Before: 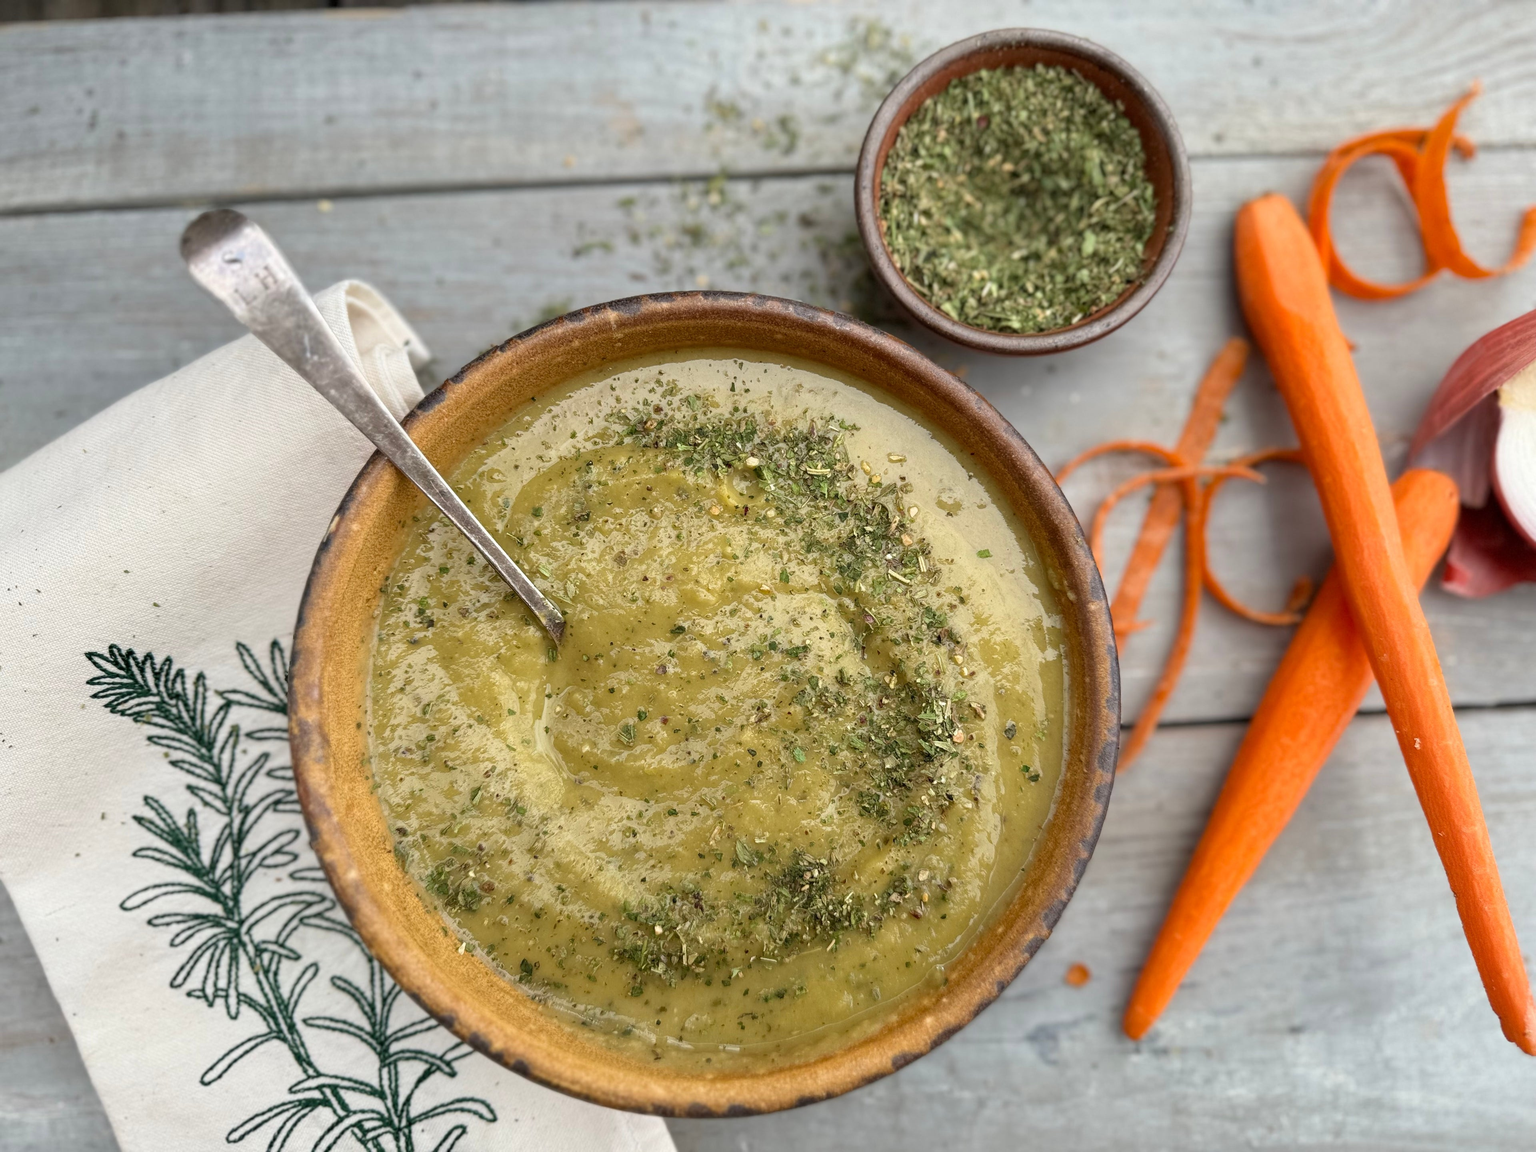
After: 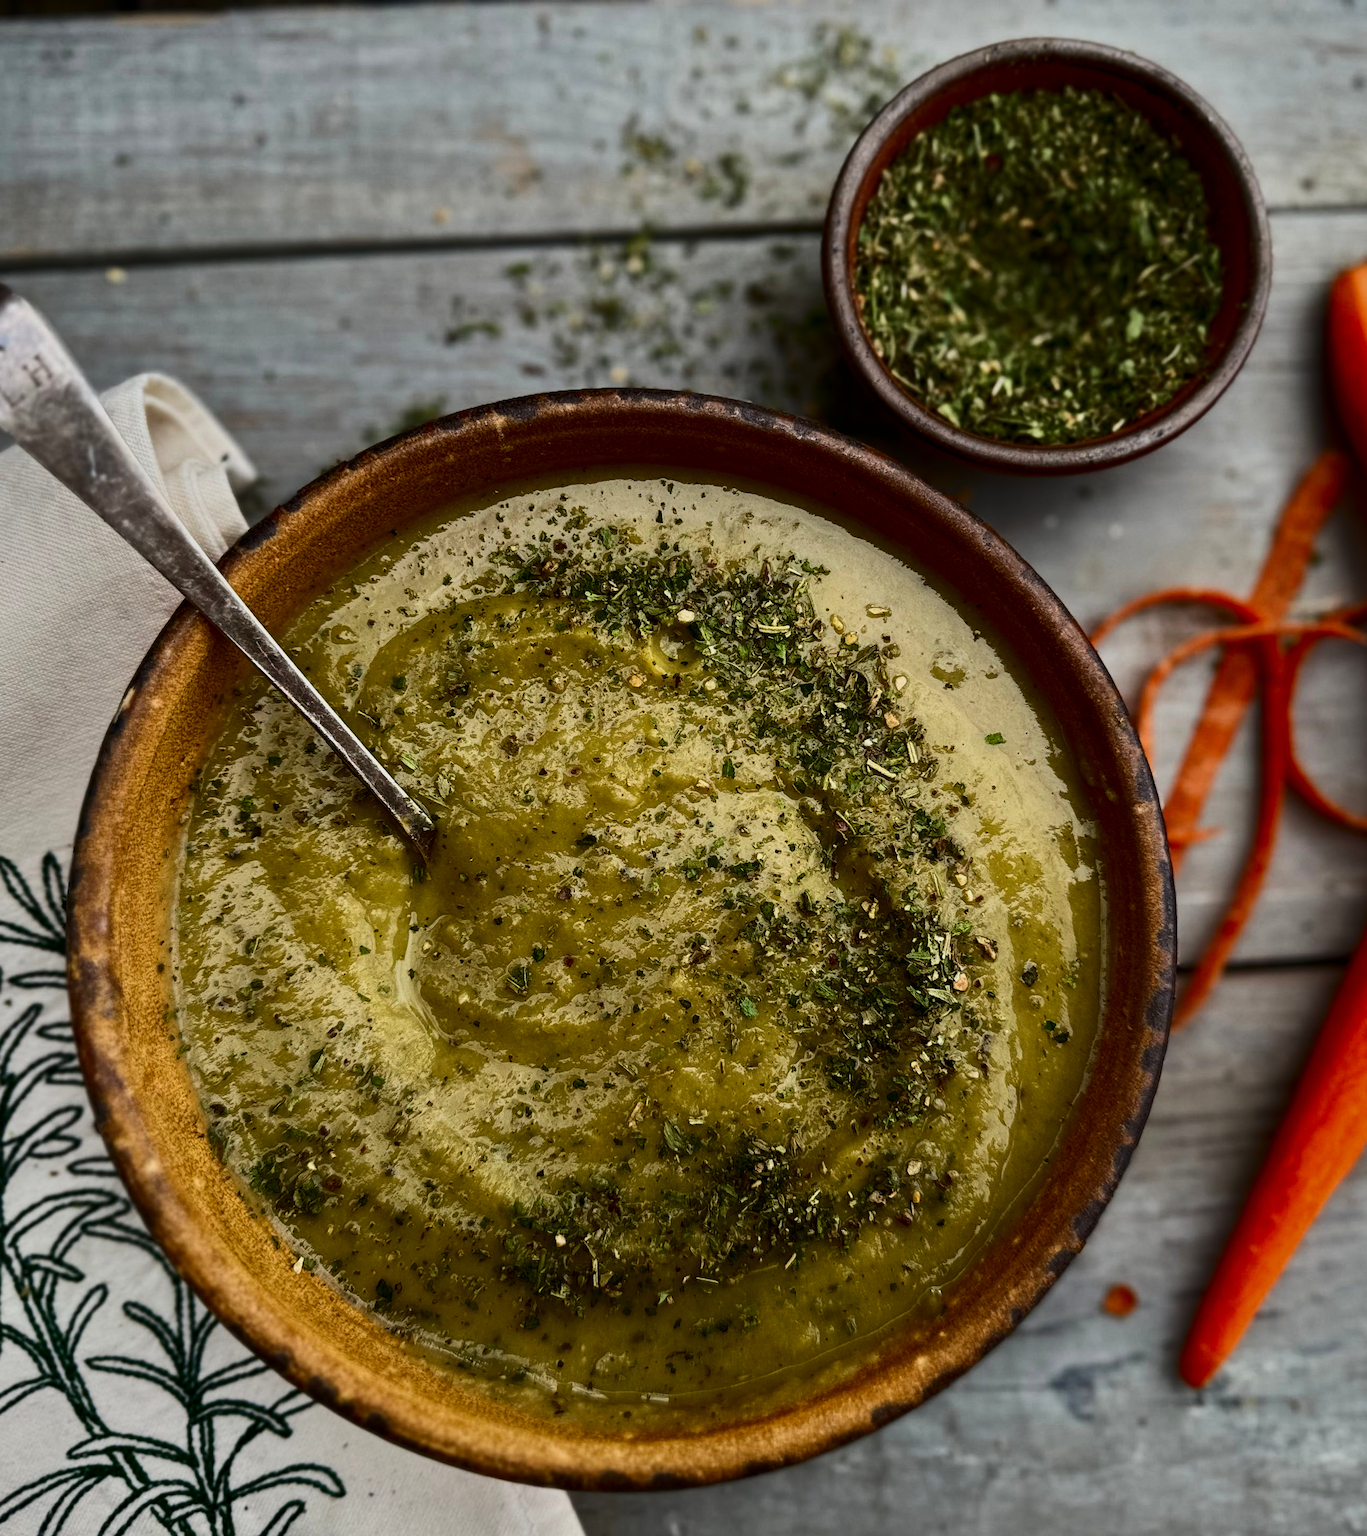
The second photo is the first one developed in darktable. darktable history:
contrast brightness saturation: contrast 0.41, brightness 0.05, saturation 0.255
tone equalizer: -8 EV -1.96 EV, -7 EV -1.98 EV, -6 EV -1.97 EV, -5 EV -1.99 EV, -4 EV -1.96 EV, -3 EV -1.97 EV, -2 EV -1.98 EV, -1 EV -1.62 EV, +0 EV -1.97 EV
crop and rotate: left 15.536%, right 17.702%
base curve: curves: ch0 [(0, 0) (0.005, 0.002) (0.193, 0.295) (0.399, 0.664) (0.75, 0.928) (1, 1)], preserve colors none
